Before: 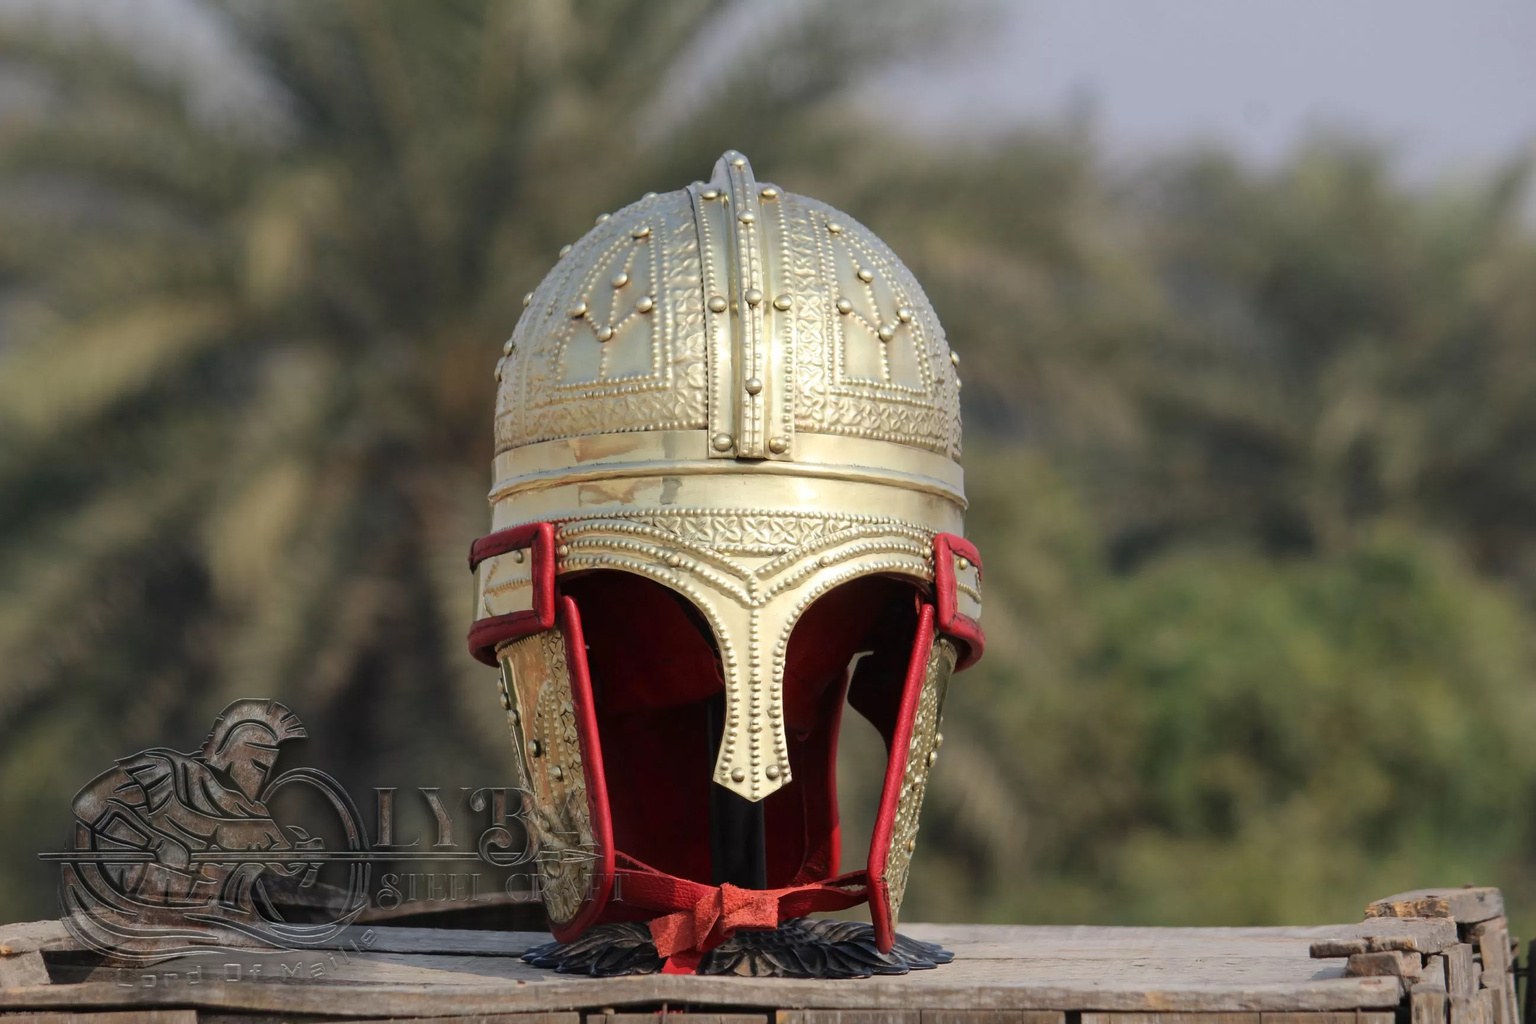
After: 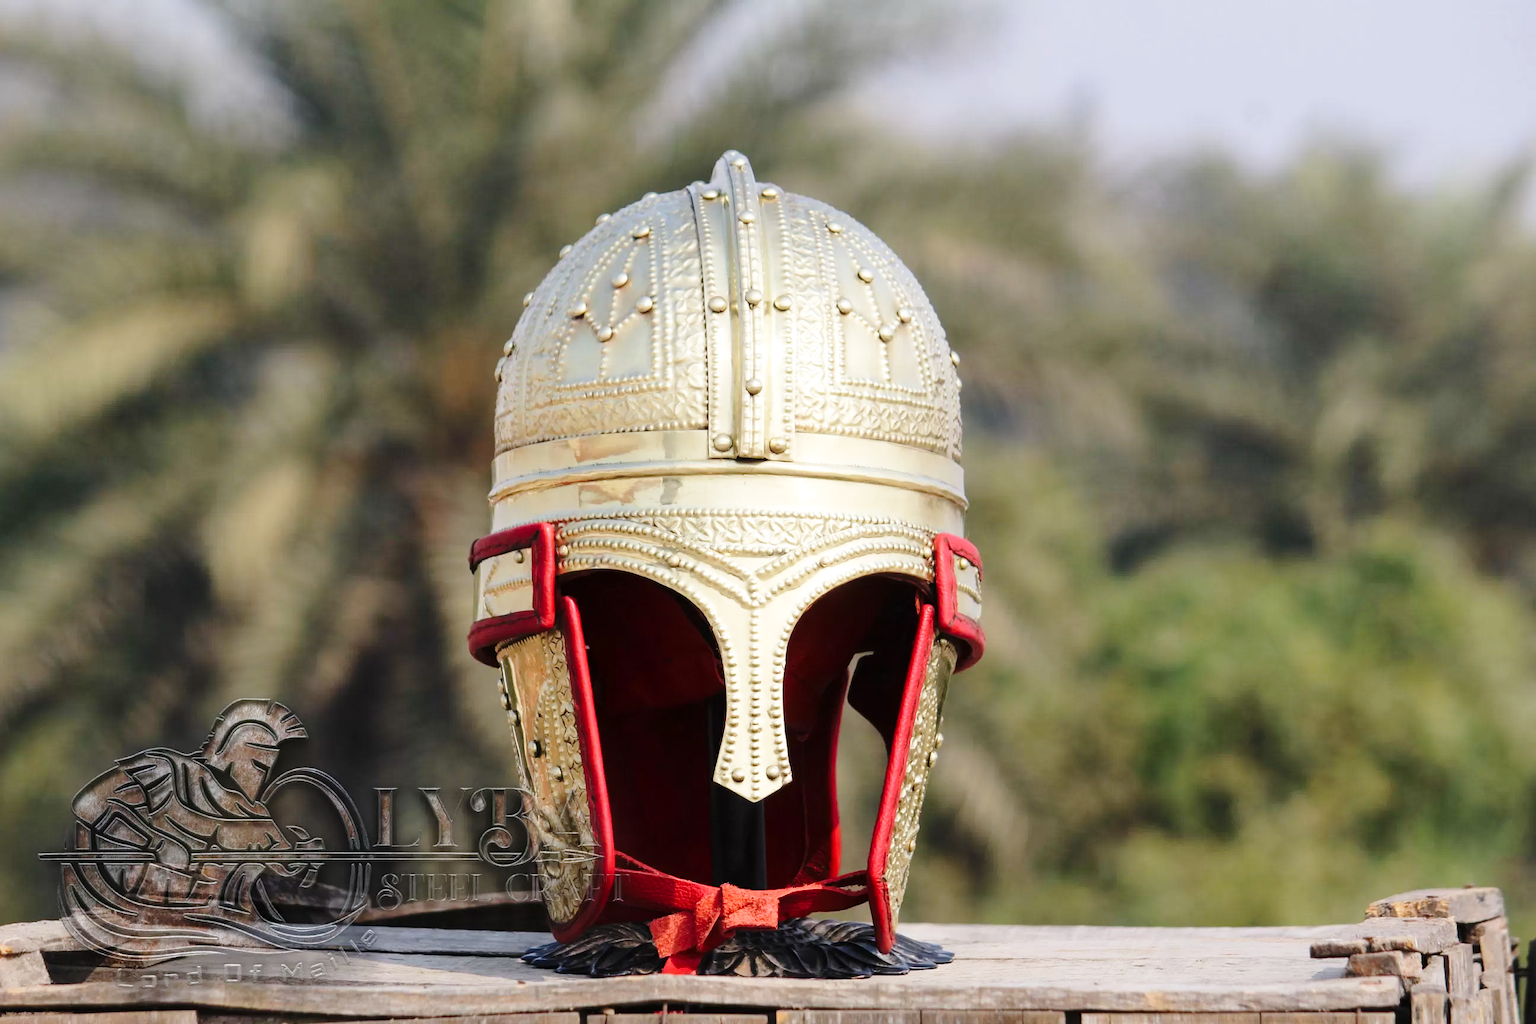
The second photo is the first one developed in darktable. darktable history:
base curve: curves: ch0 [(0, 0) (0.028, 0.03) (0.121, 0.232) (0.46, 0.748) (0.859, 0.968) (1, 1)], preserve colors none
exposure: black level correction 0.001, compensate highlight preservation false
white balance: red 1.004, blue 1.024
